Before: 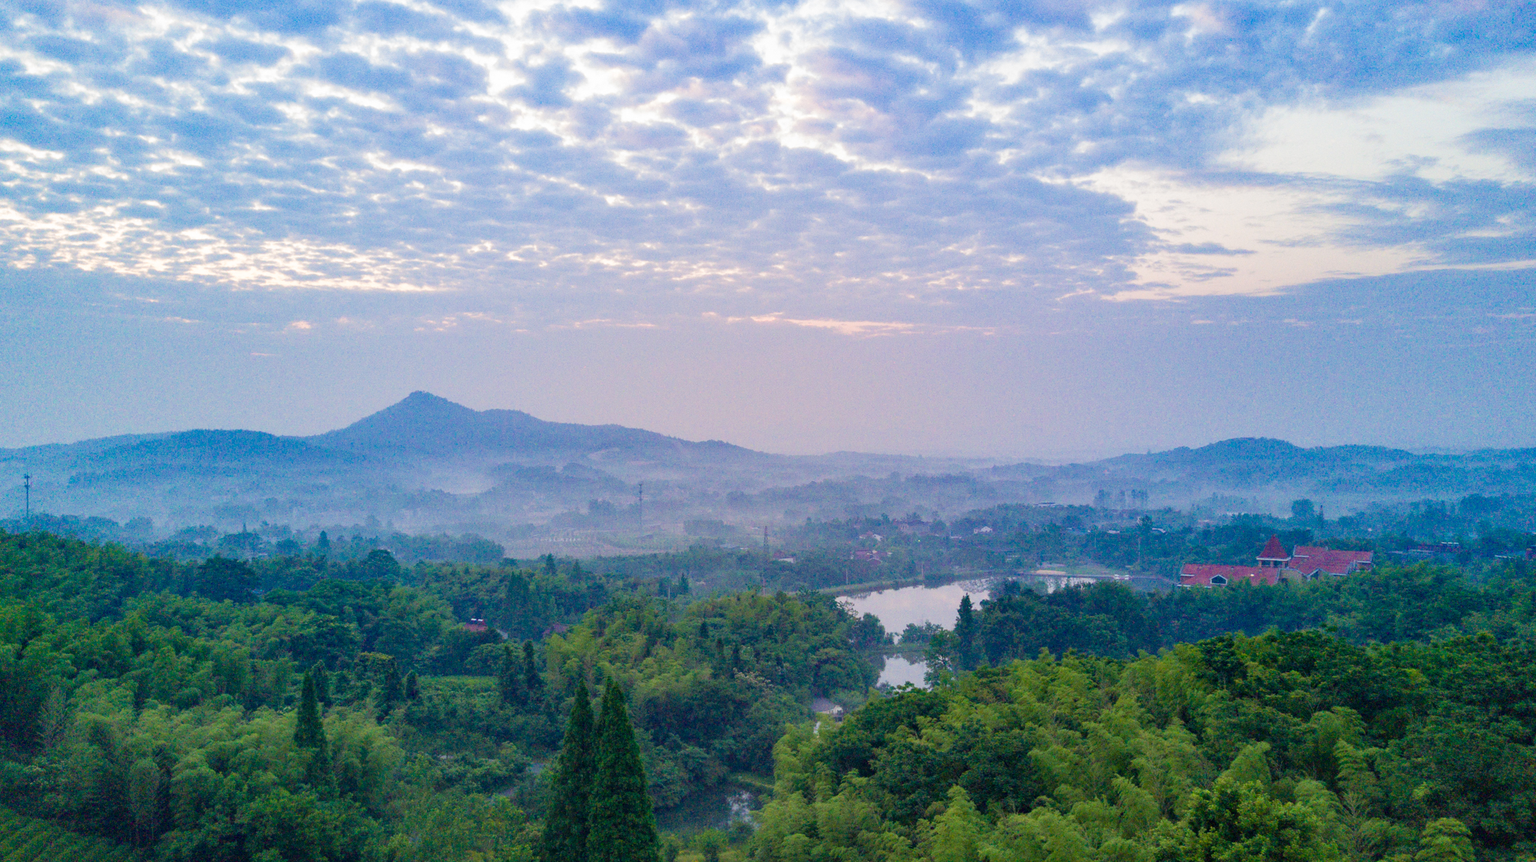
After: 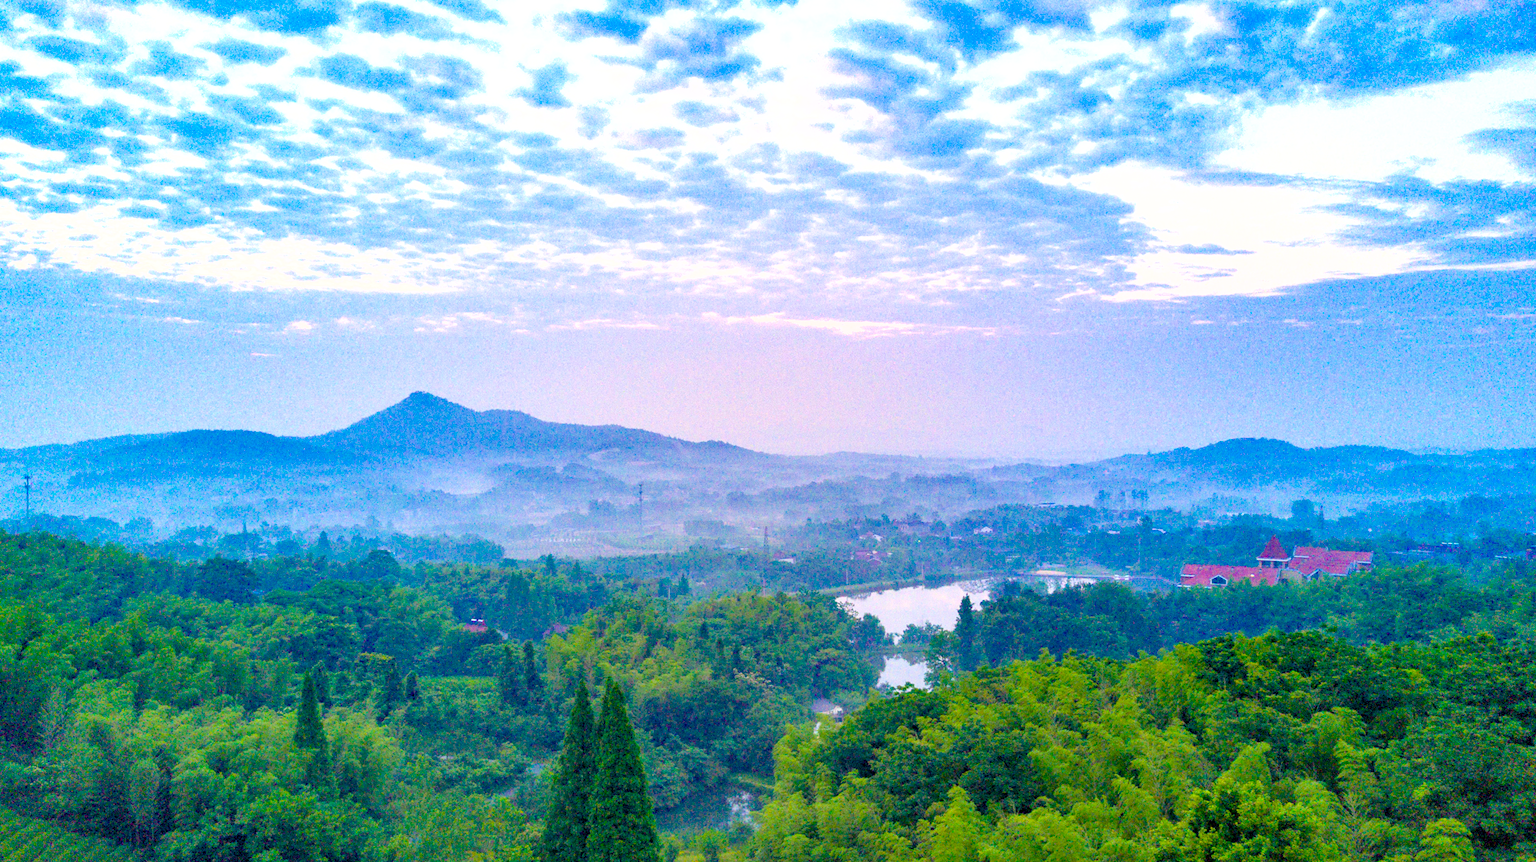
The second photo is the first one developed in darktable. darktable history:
color balance rgb: global offset › luminance -0.903%, perceptual saturation grading › global saturation 30.296%, contrast -9.812%
shadows and highlights: soften with gaussian
exposure: black level correction 0, exposure 1 EV, compensate highlight preservation false
